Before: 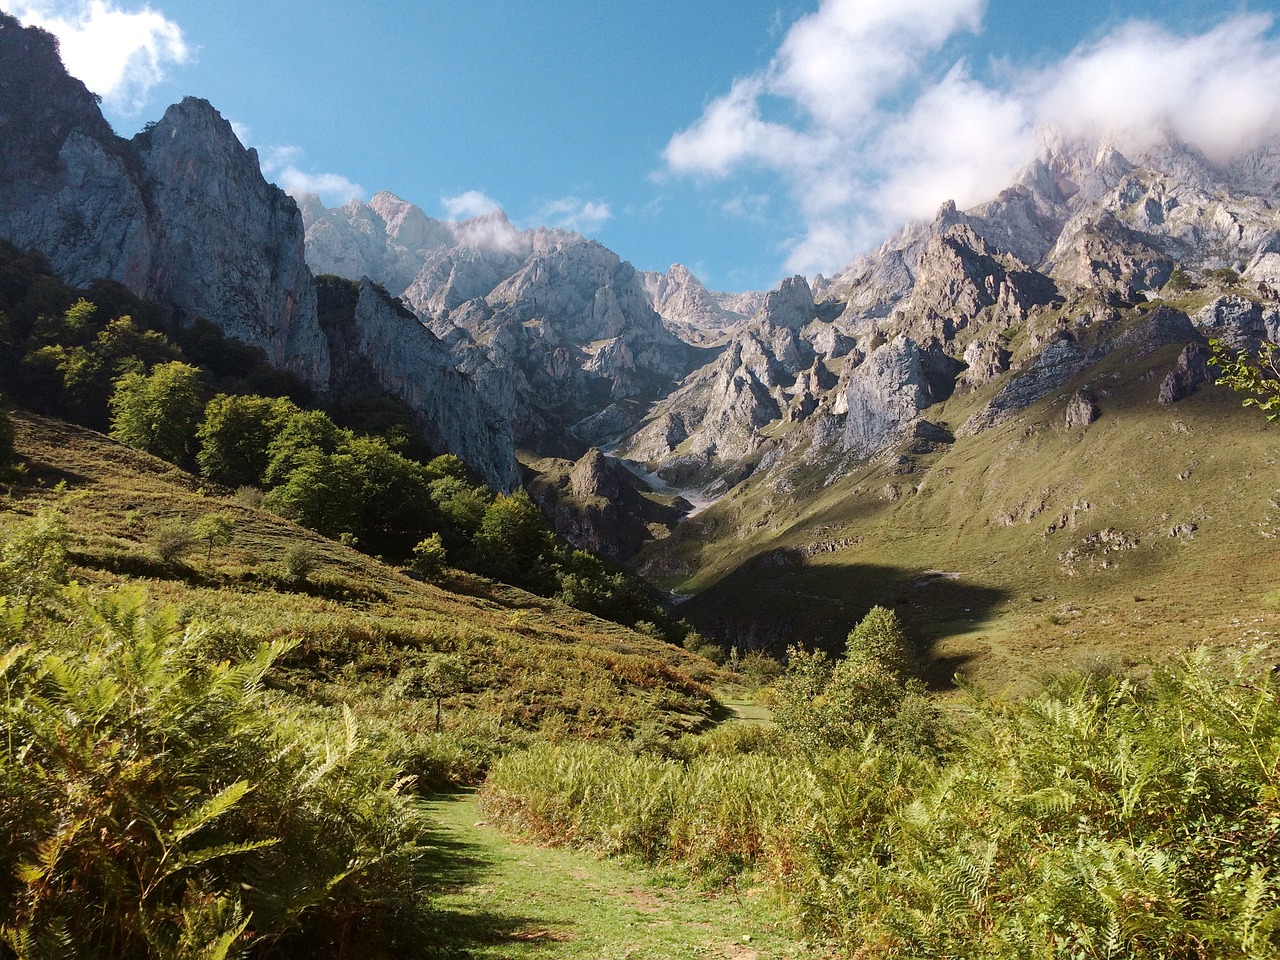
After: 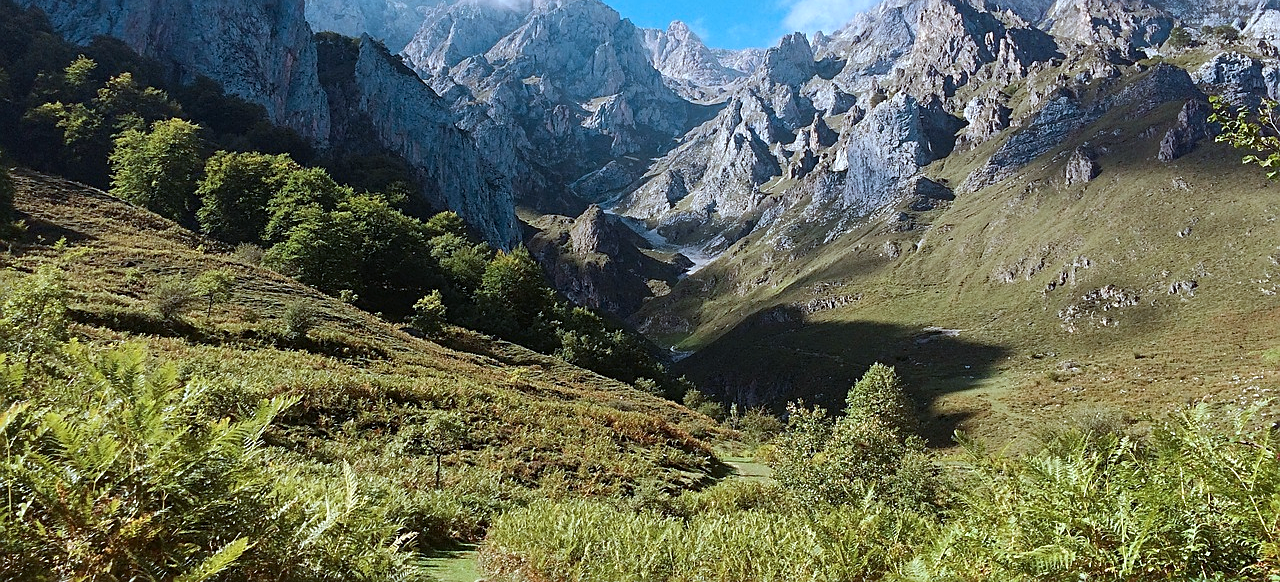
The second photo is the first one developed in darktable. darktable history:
sharpen: on, module defaults
crop and rotate: top 25.357%, bottom 13.942%
color calibration: output R [1.063, -0.012, -0.003, 0], output G [0, 1.022, 0.021, 0], output B [-0.079, 0.047, 1, 0], illuminant custom, x 0.389, y 0.387, temperature 3838.64 K
